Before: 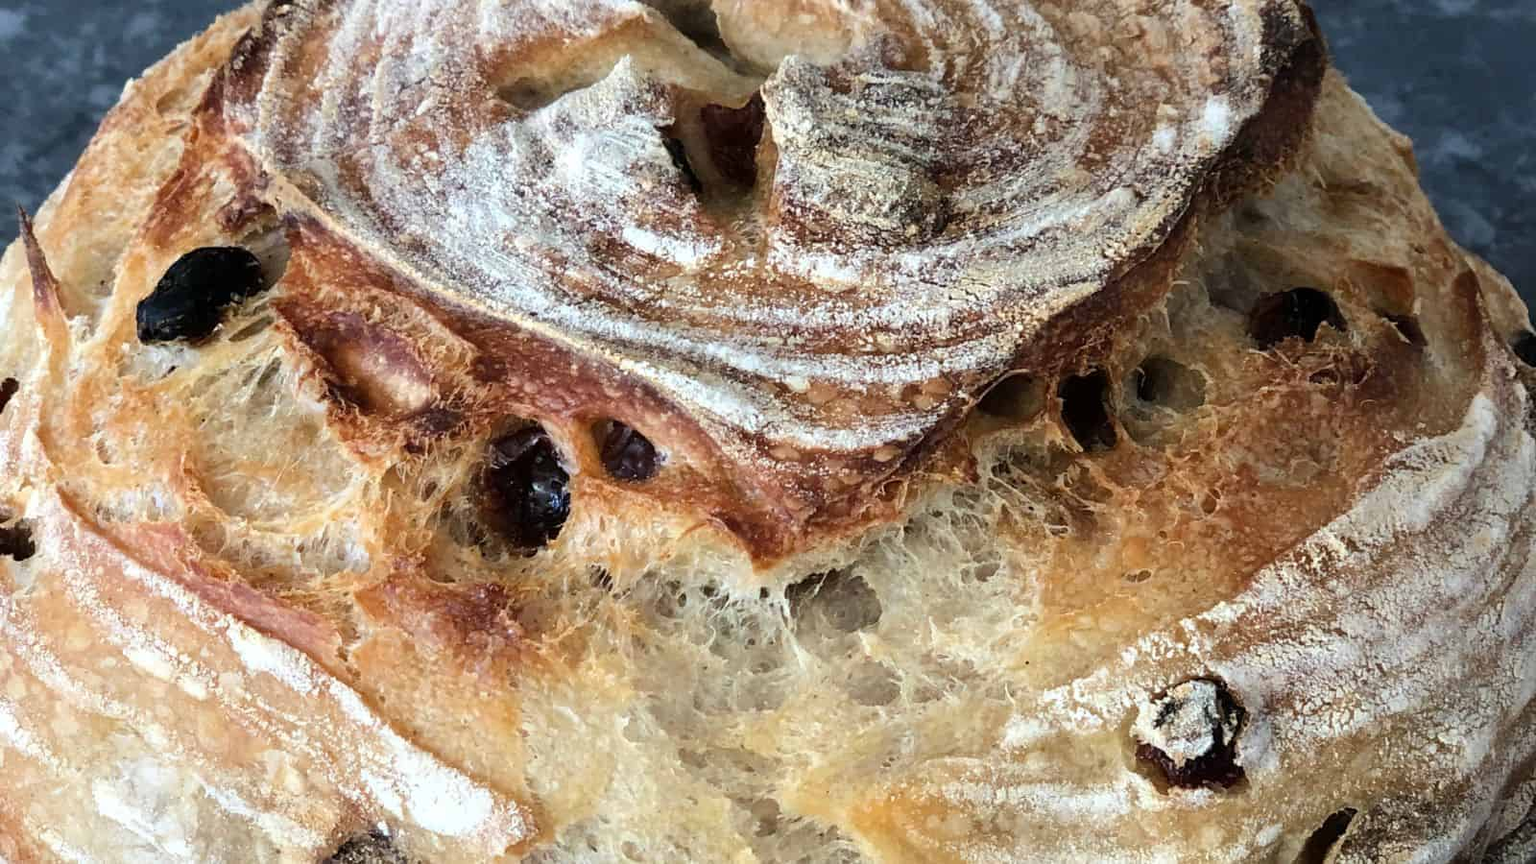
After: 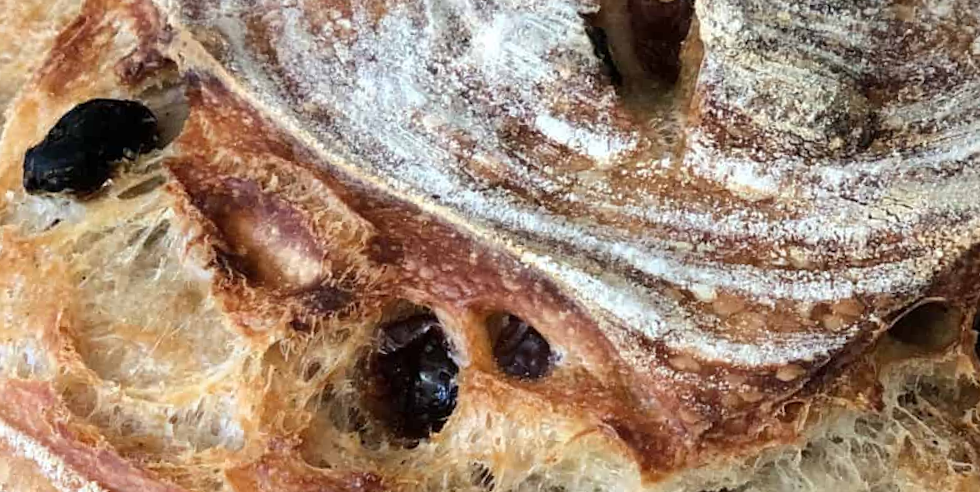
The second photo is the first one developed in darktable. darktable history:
crop and rotate: angle -4.86°, left 2.057%, top 6.71%, right 27.659%, bottom 30.517%
